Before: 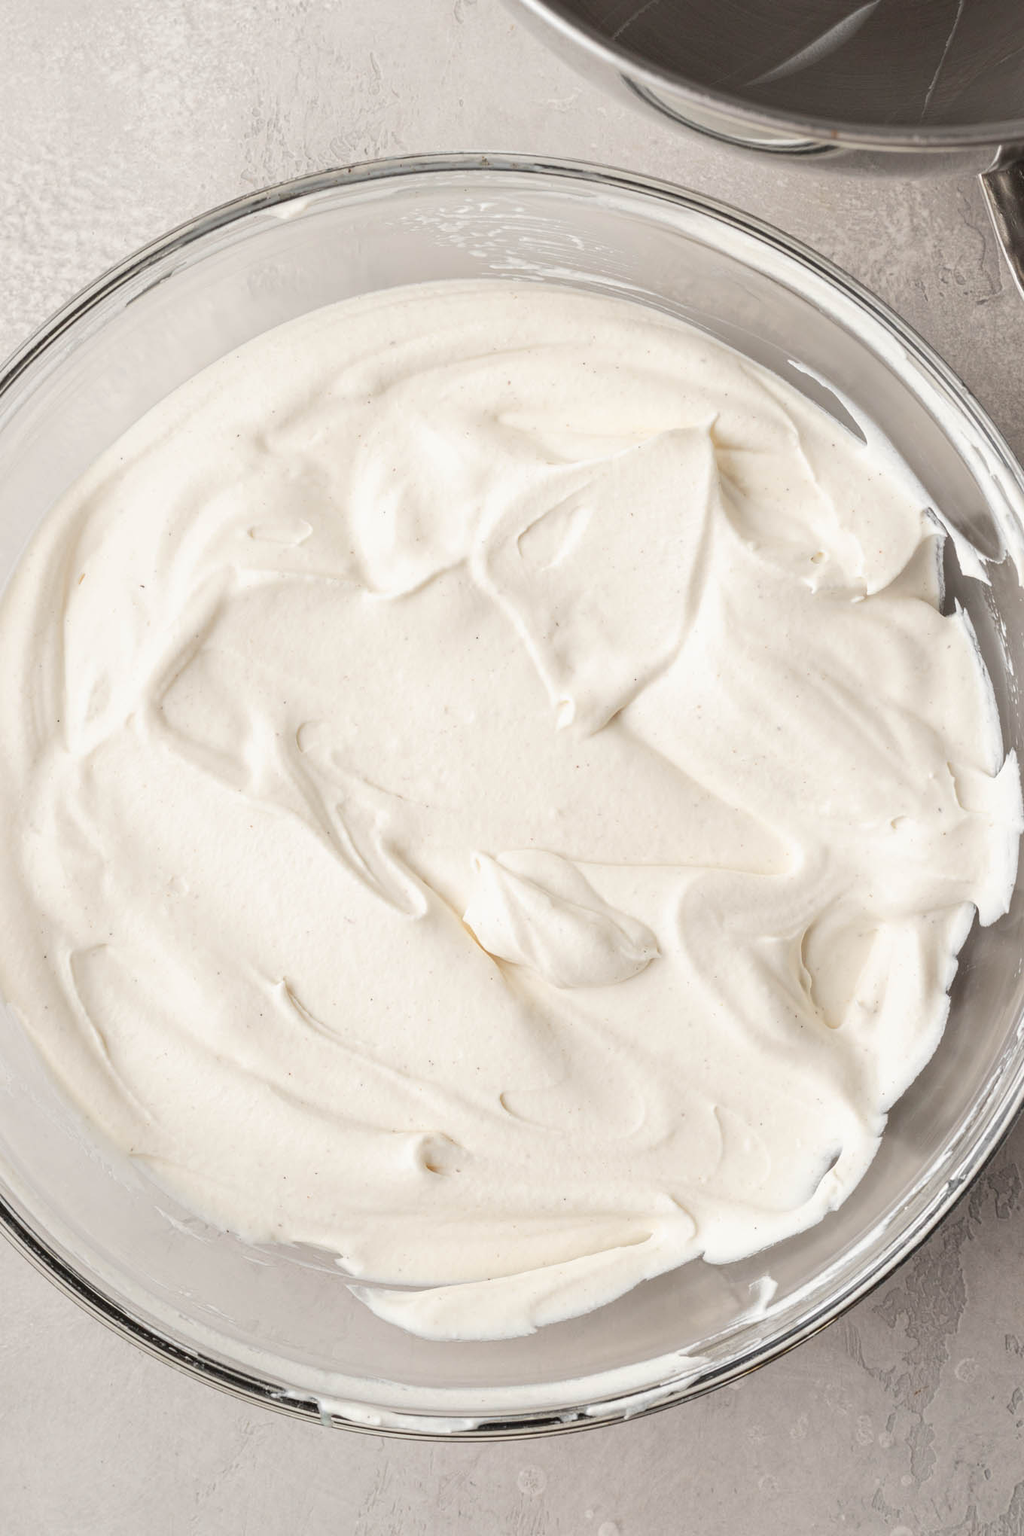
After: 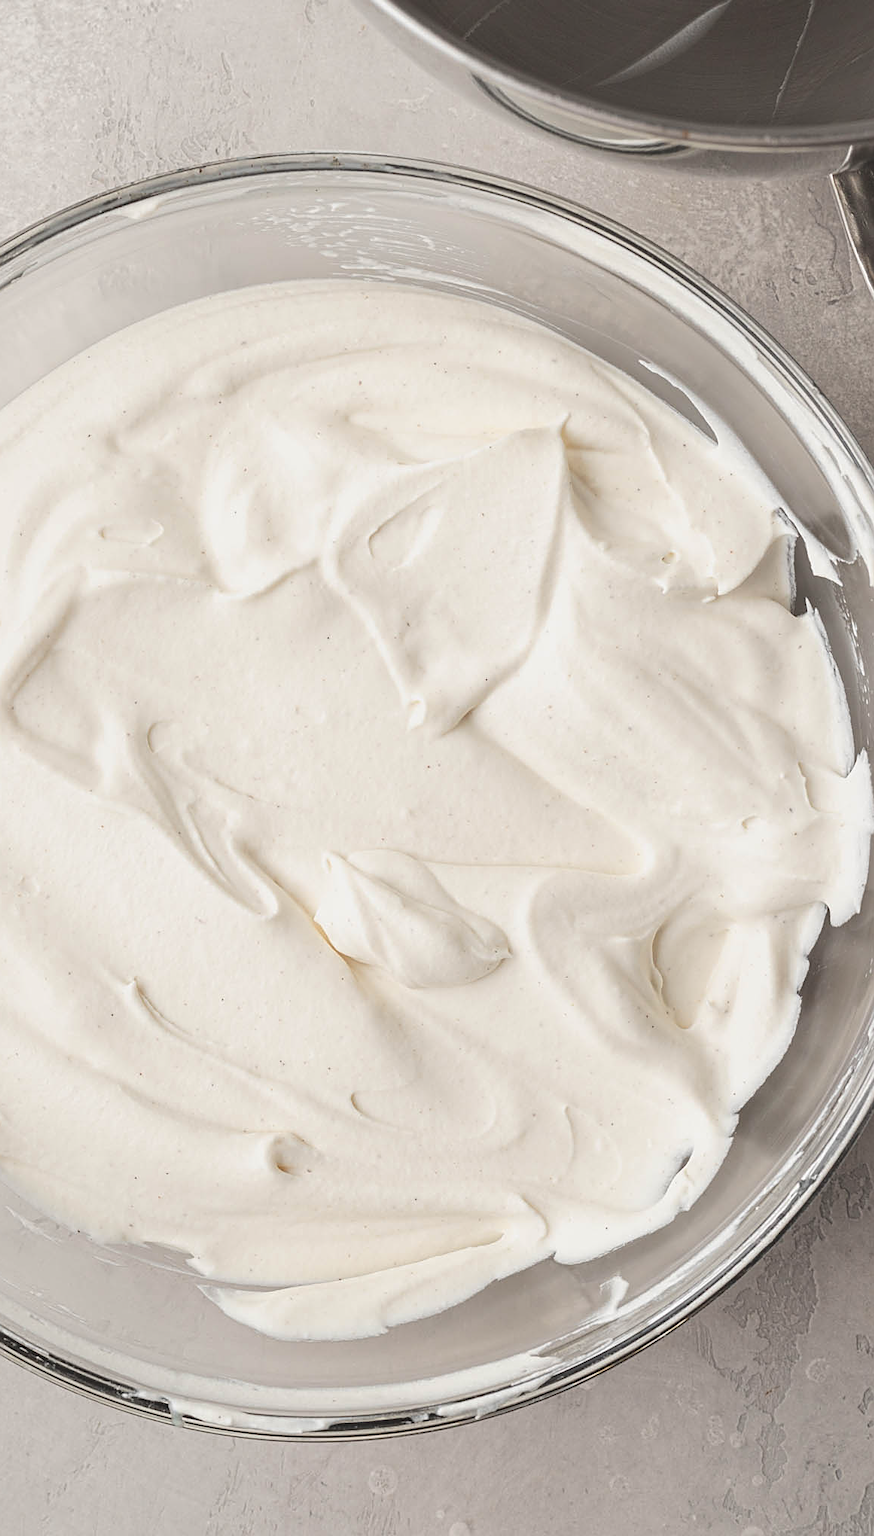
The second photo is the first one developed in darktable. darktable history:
crop and rotate: left 14.584%
sharpen: on, module defaults
exposure: black level correction -0.015, exposure -0.125 EV, compensate highlight preservation false
